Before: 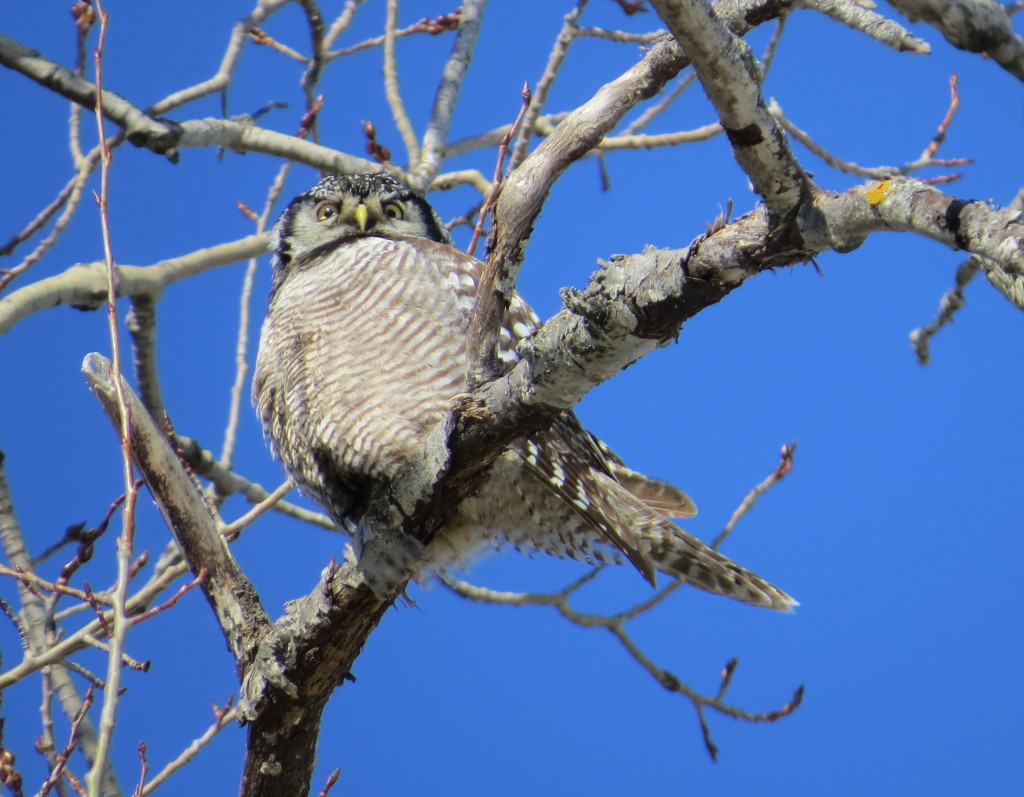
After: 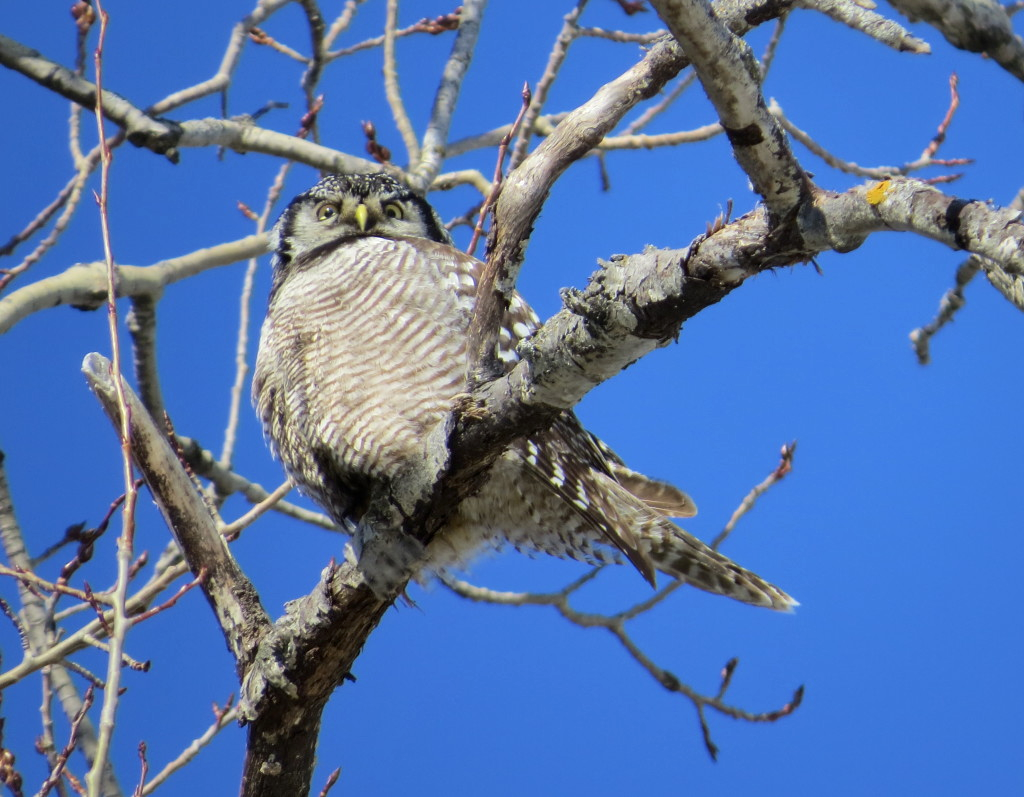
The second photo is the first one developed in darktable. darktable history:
local contrast: mode bilateral grid, contrast 20, coarseness 51, detail 120%, midtone range 0.2
